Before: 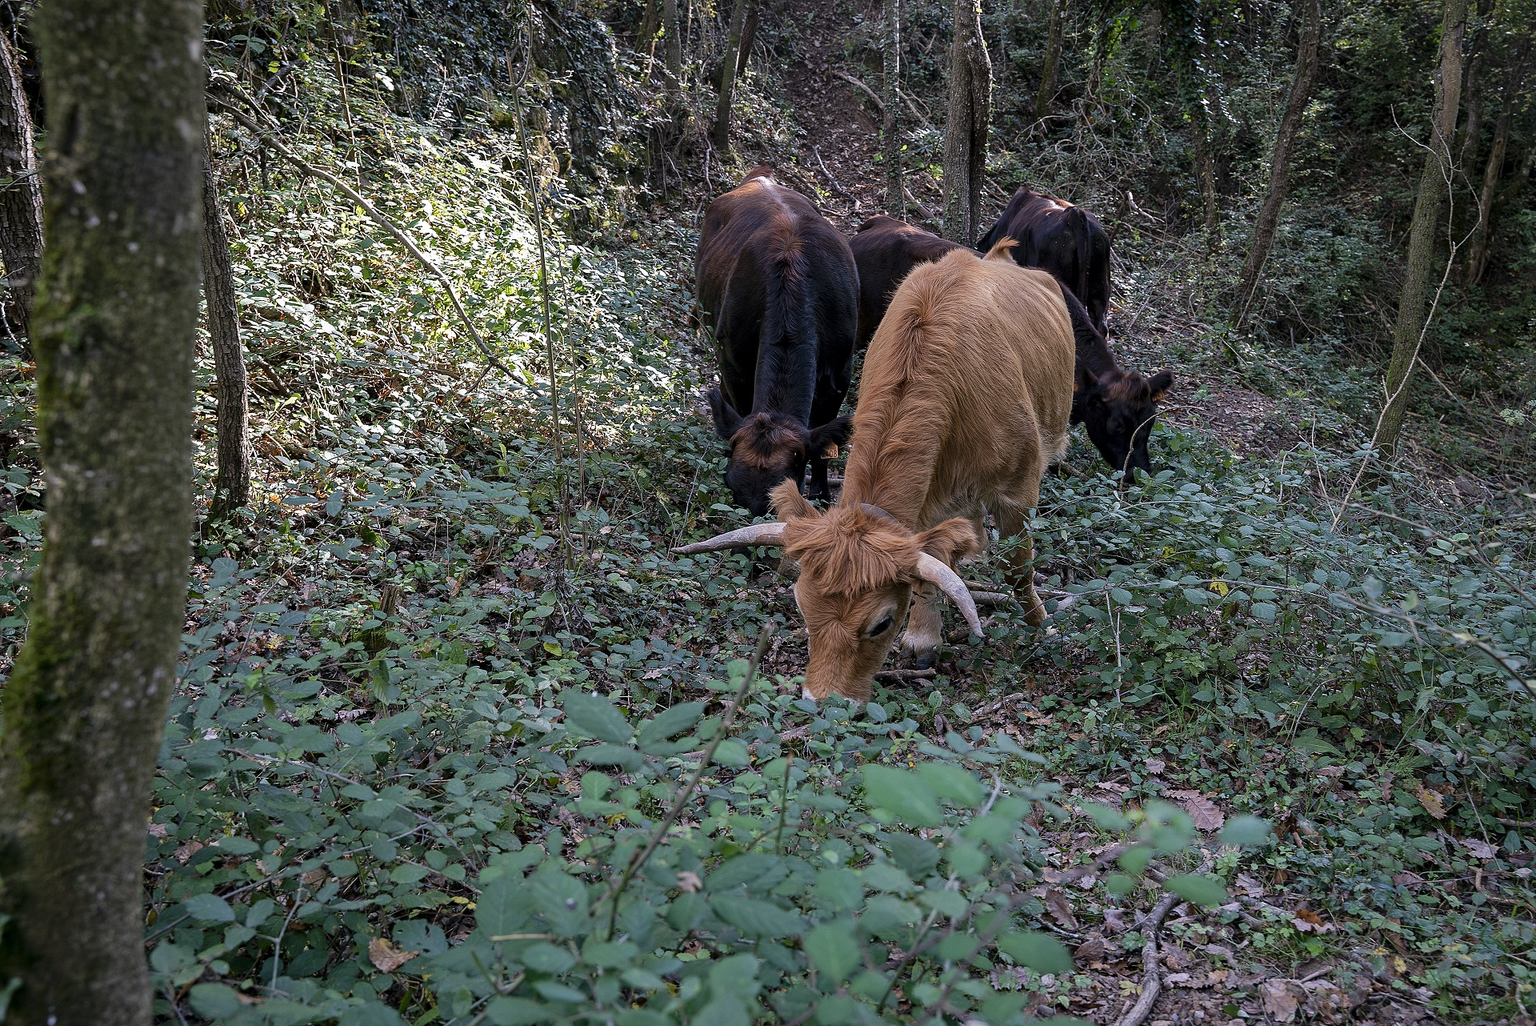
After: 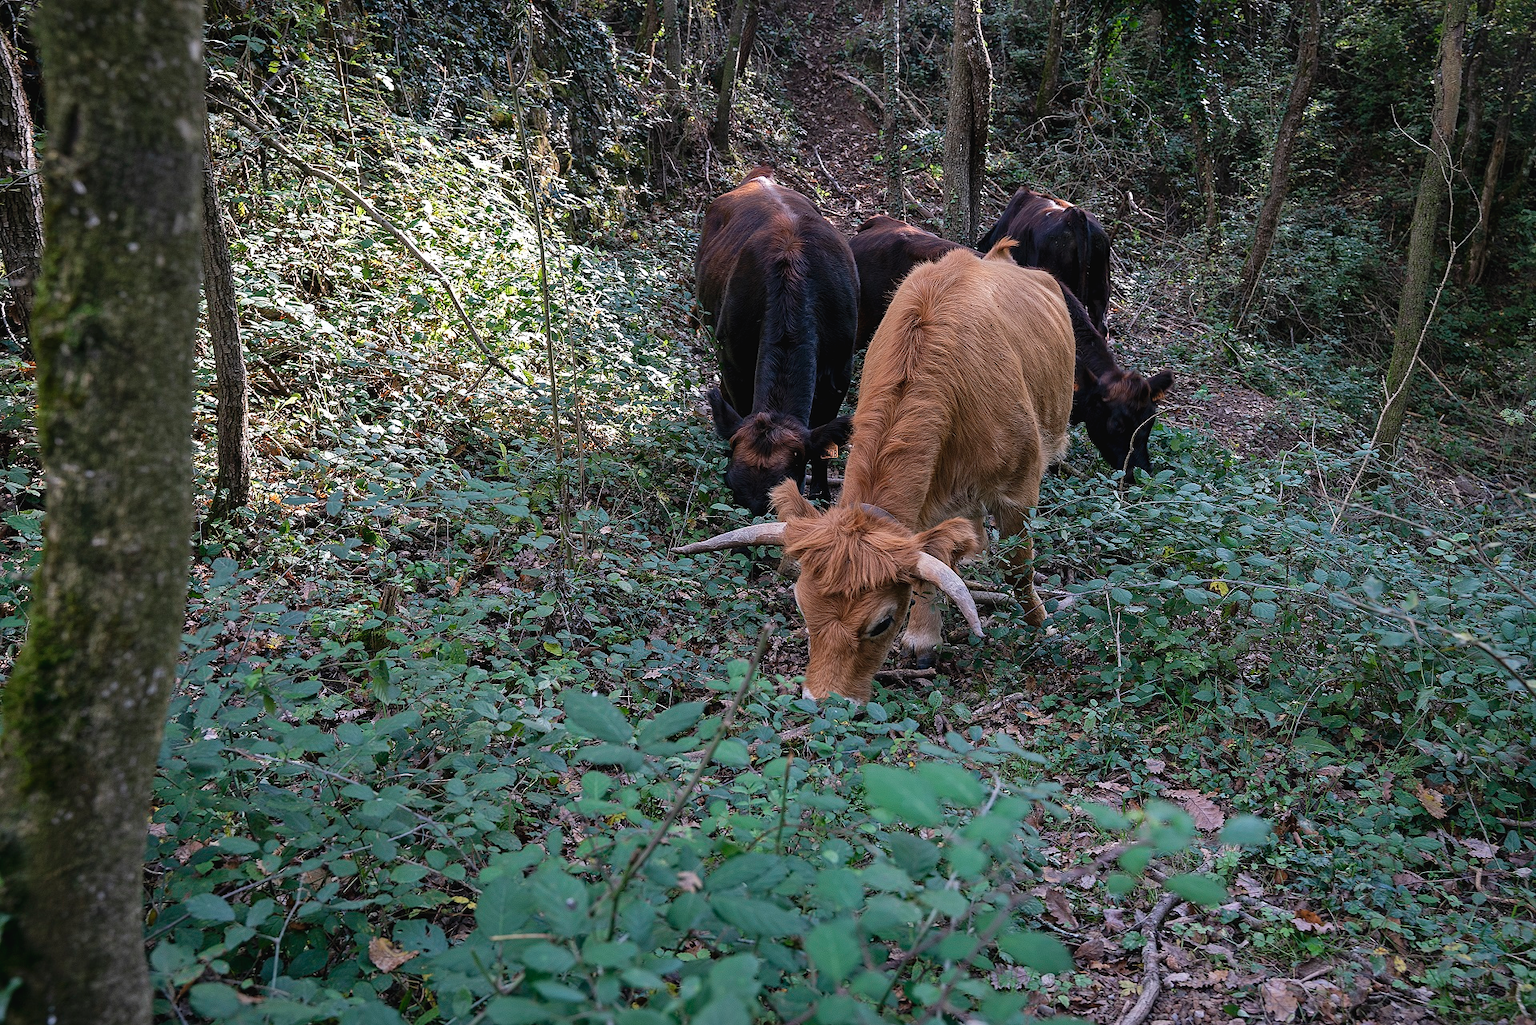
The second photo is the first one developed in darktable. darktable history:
exposure: black level correction -0.003, exposure 0.031 EV, compensate highlight preservation false
